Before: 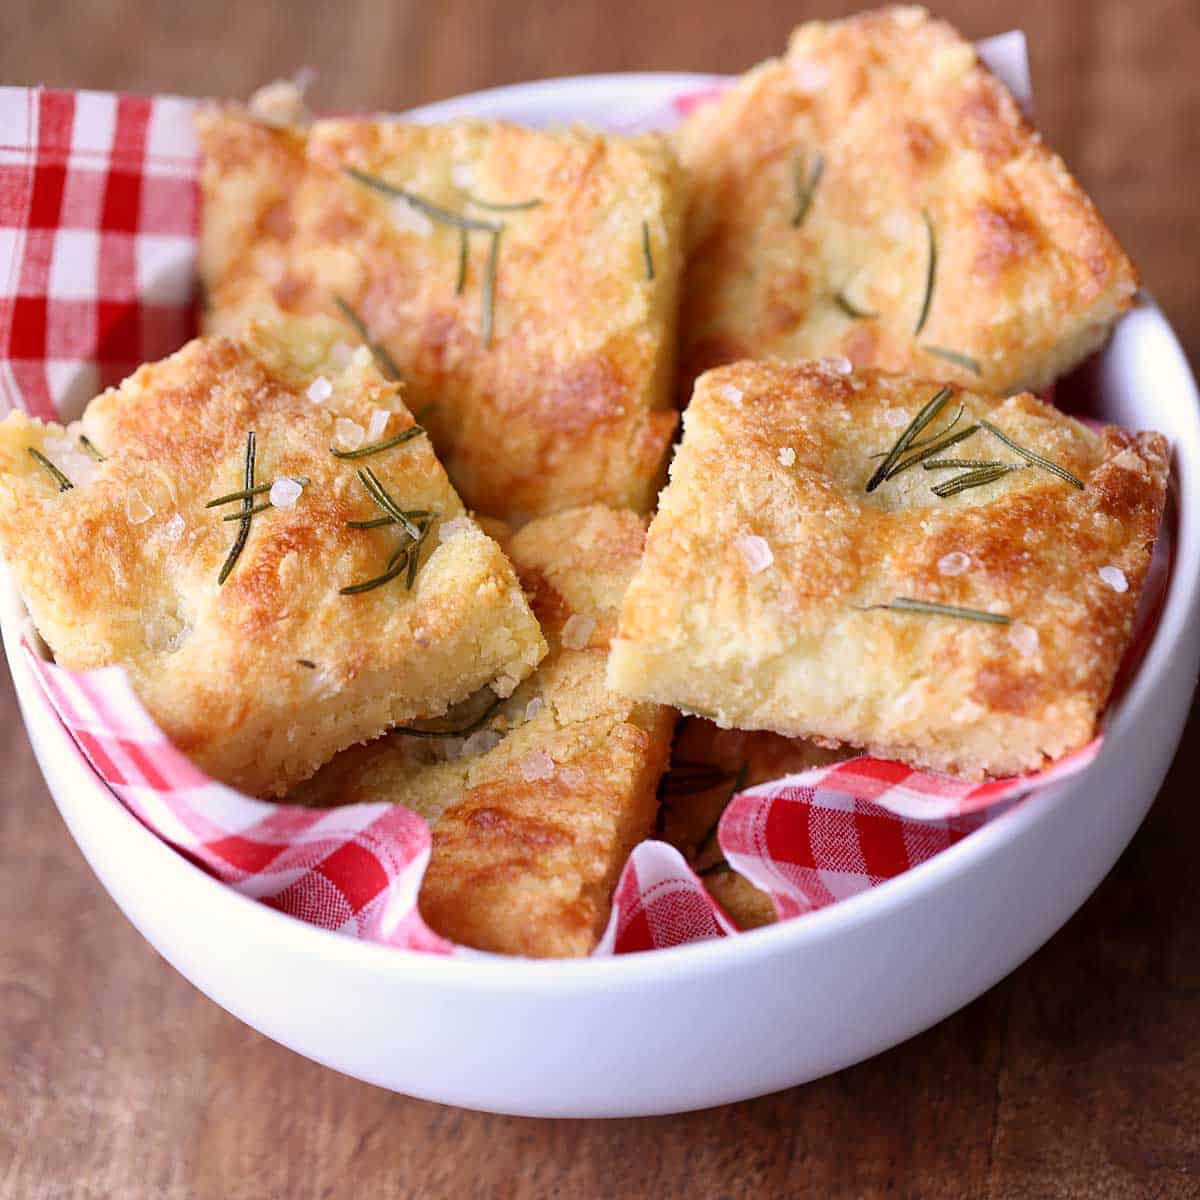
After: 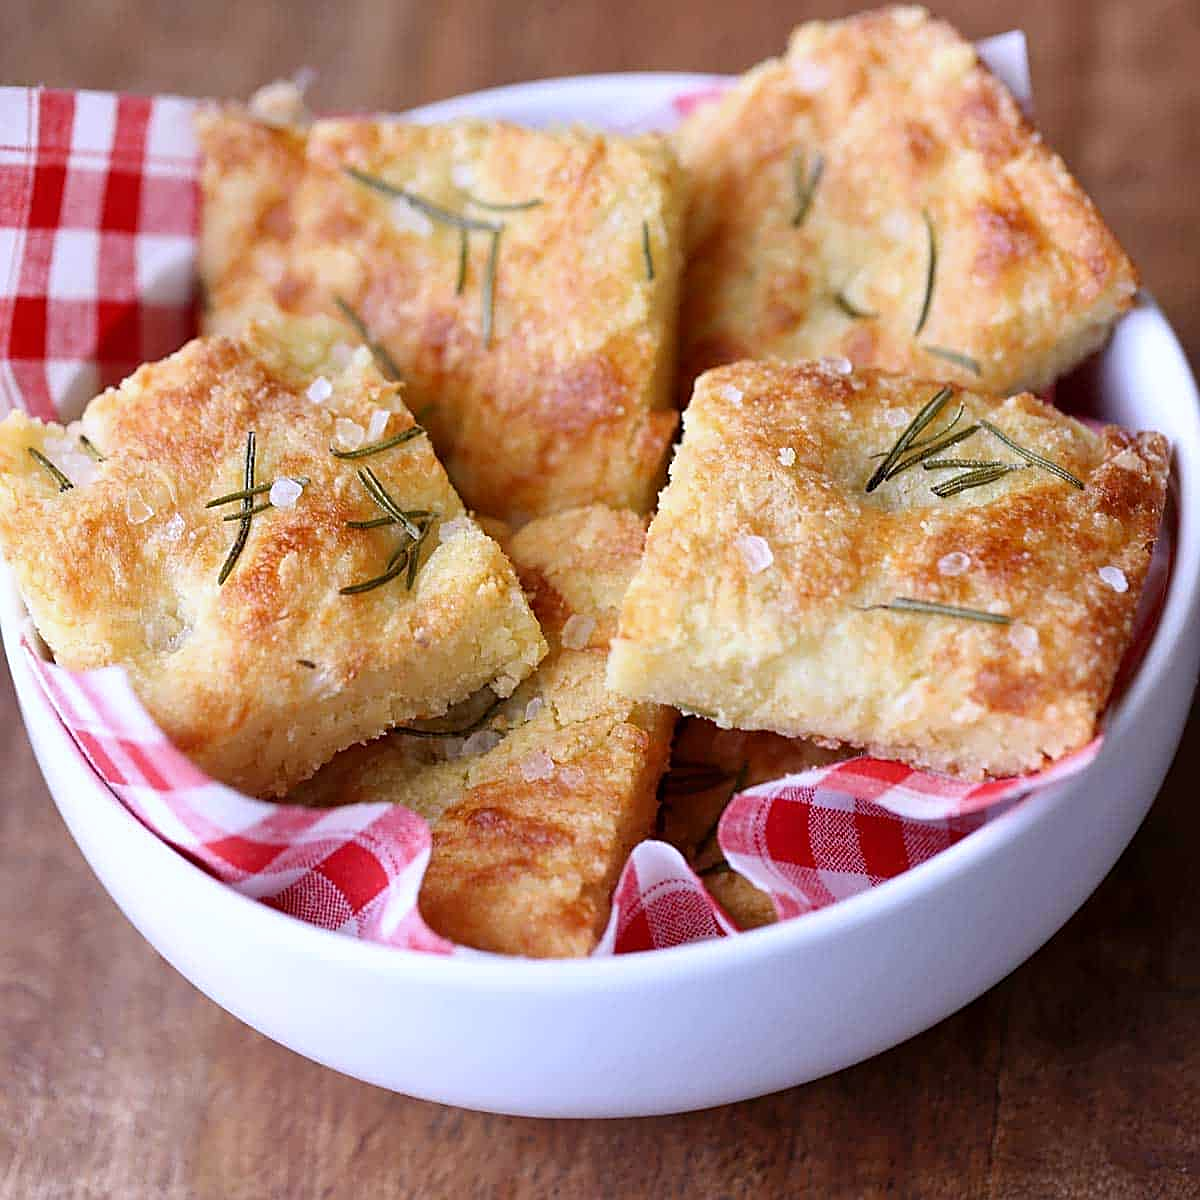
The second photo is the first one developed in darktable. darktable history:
sharpen: on, module defaults
white balance: red 0.967, blue 1.049
